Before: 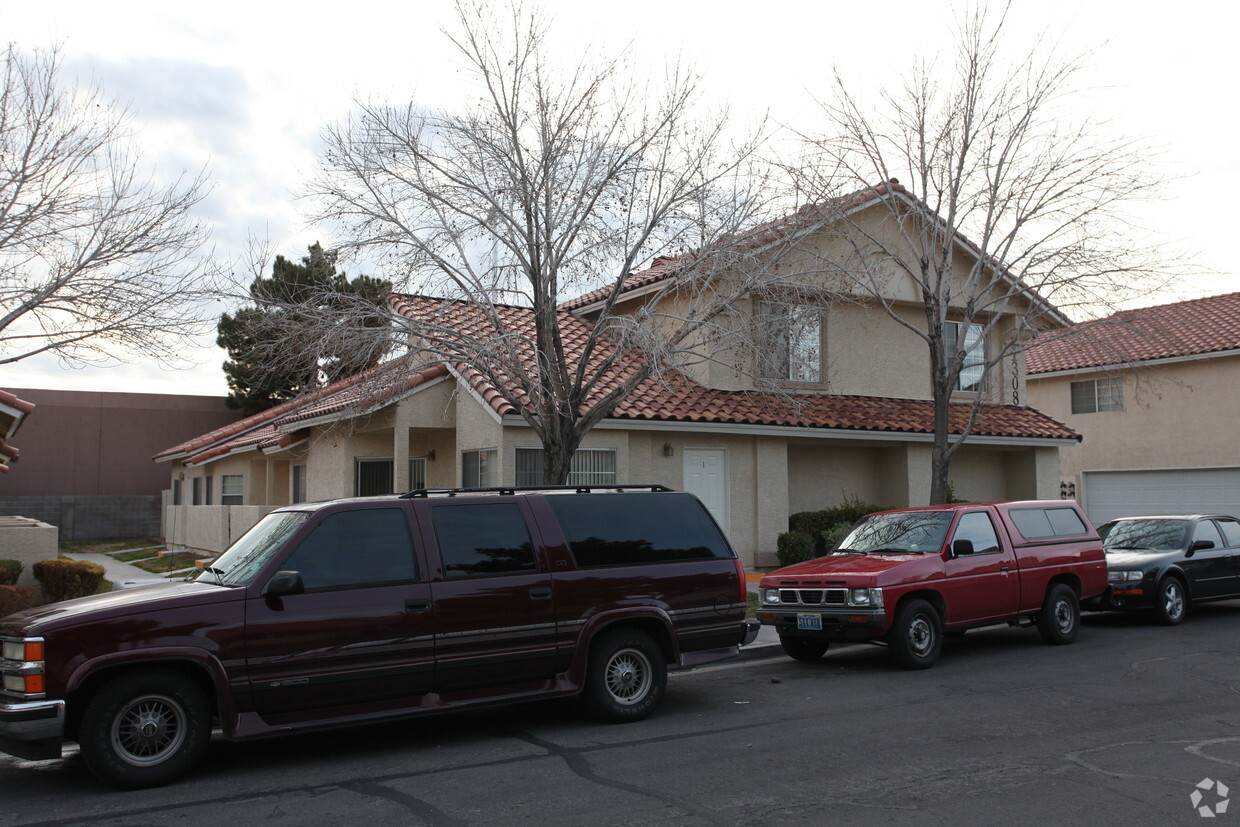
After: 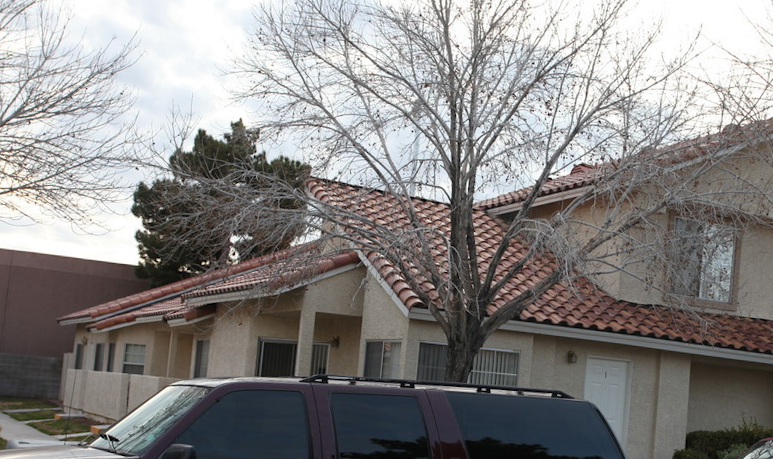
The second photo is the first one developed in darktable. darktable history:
exposure: compensate exposure bias true, compensate highlight preservation false
crop and rotate: angle -4.99°, left 2.122%, top 6.945%, right 27.566%, bottom 30.519%
